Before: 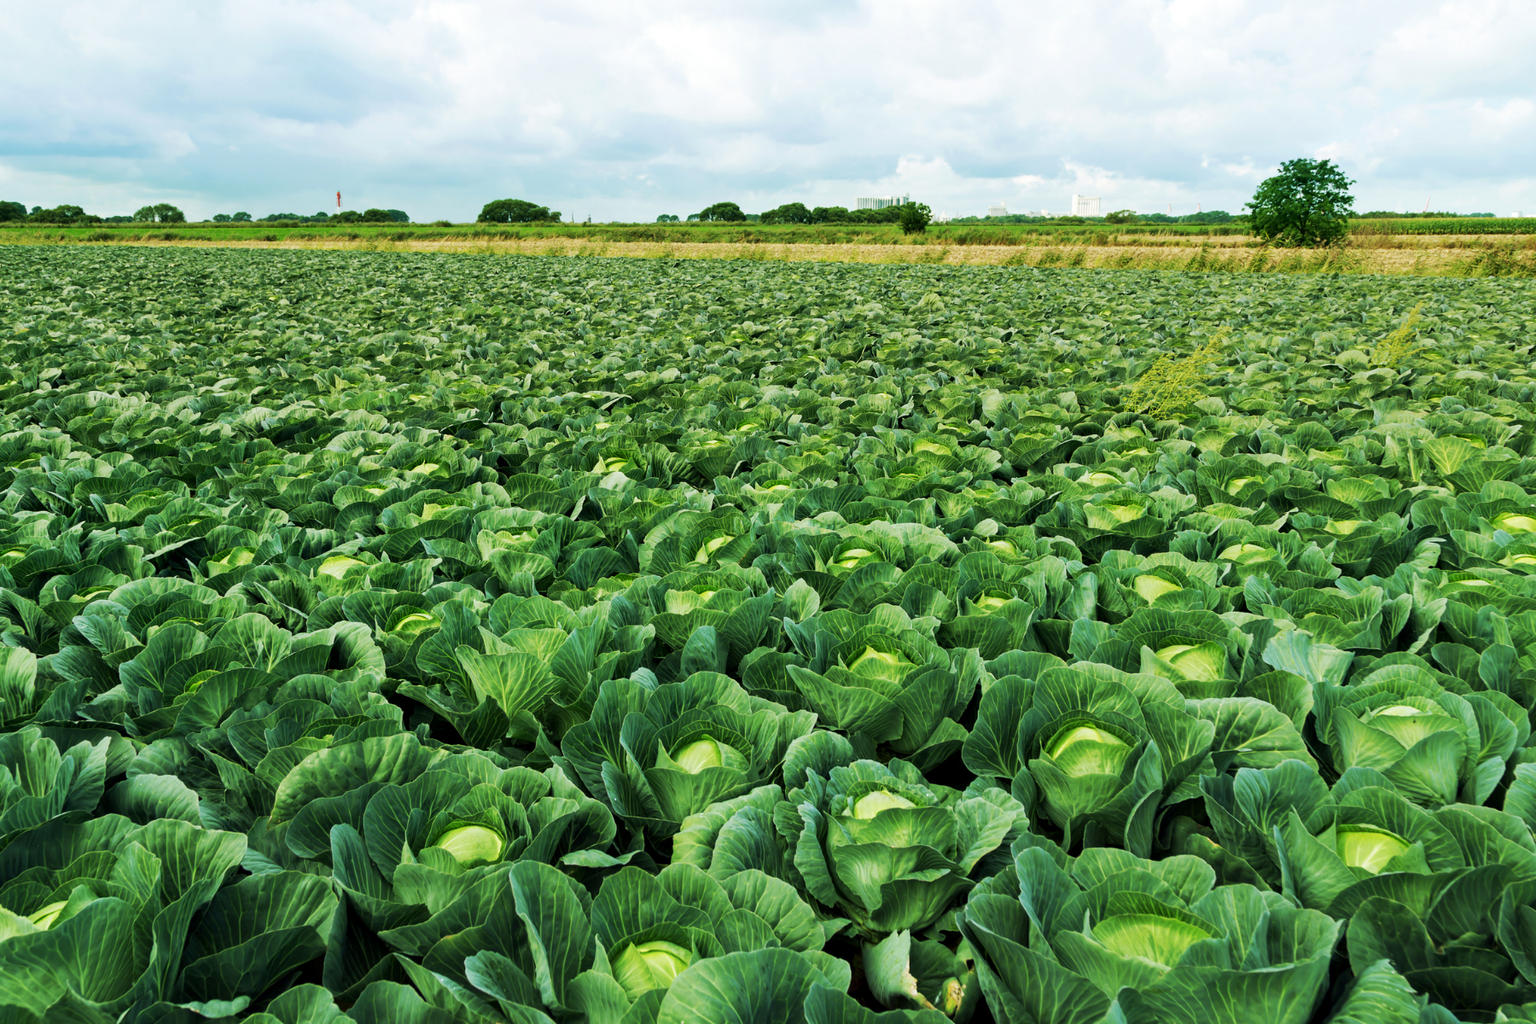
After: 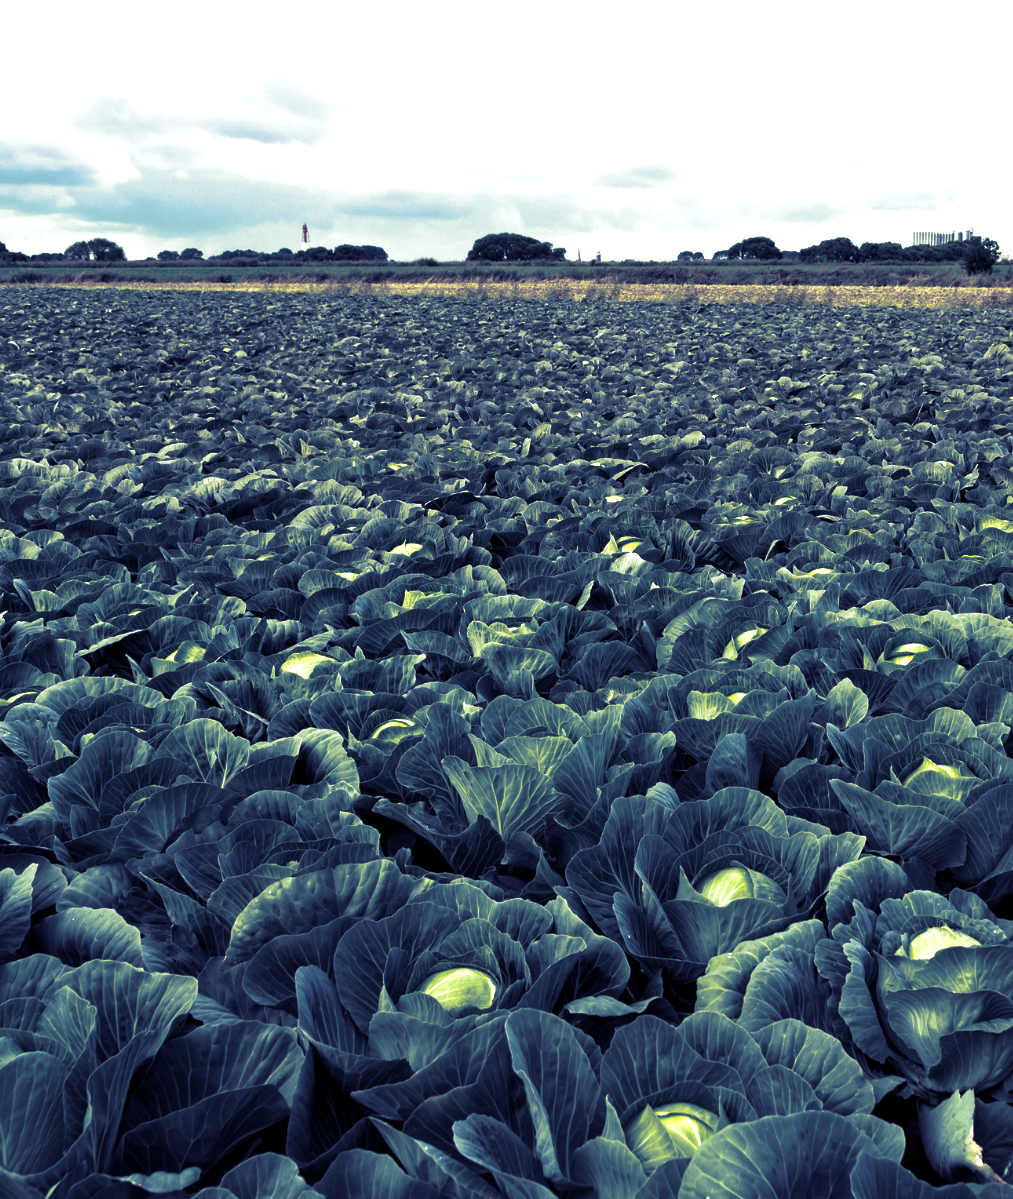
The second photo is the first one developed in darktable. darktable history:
crop: left 5.114%, right 38.589%
base curve: curves: ch0 [(0, 0) (0.826, 0.587) (1, 1)]
split-toning: shadows › hue 242.67°, shadows › saturation 0.733, highlights › hue 45.33°, highlights › saturation 0.667, balance -53.304, compress 21.15%
exposure: black level correction 0.001, exposure 0.5 EV, compensate exposure bias true, compensate highlight preservation false
